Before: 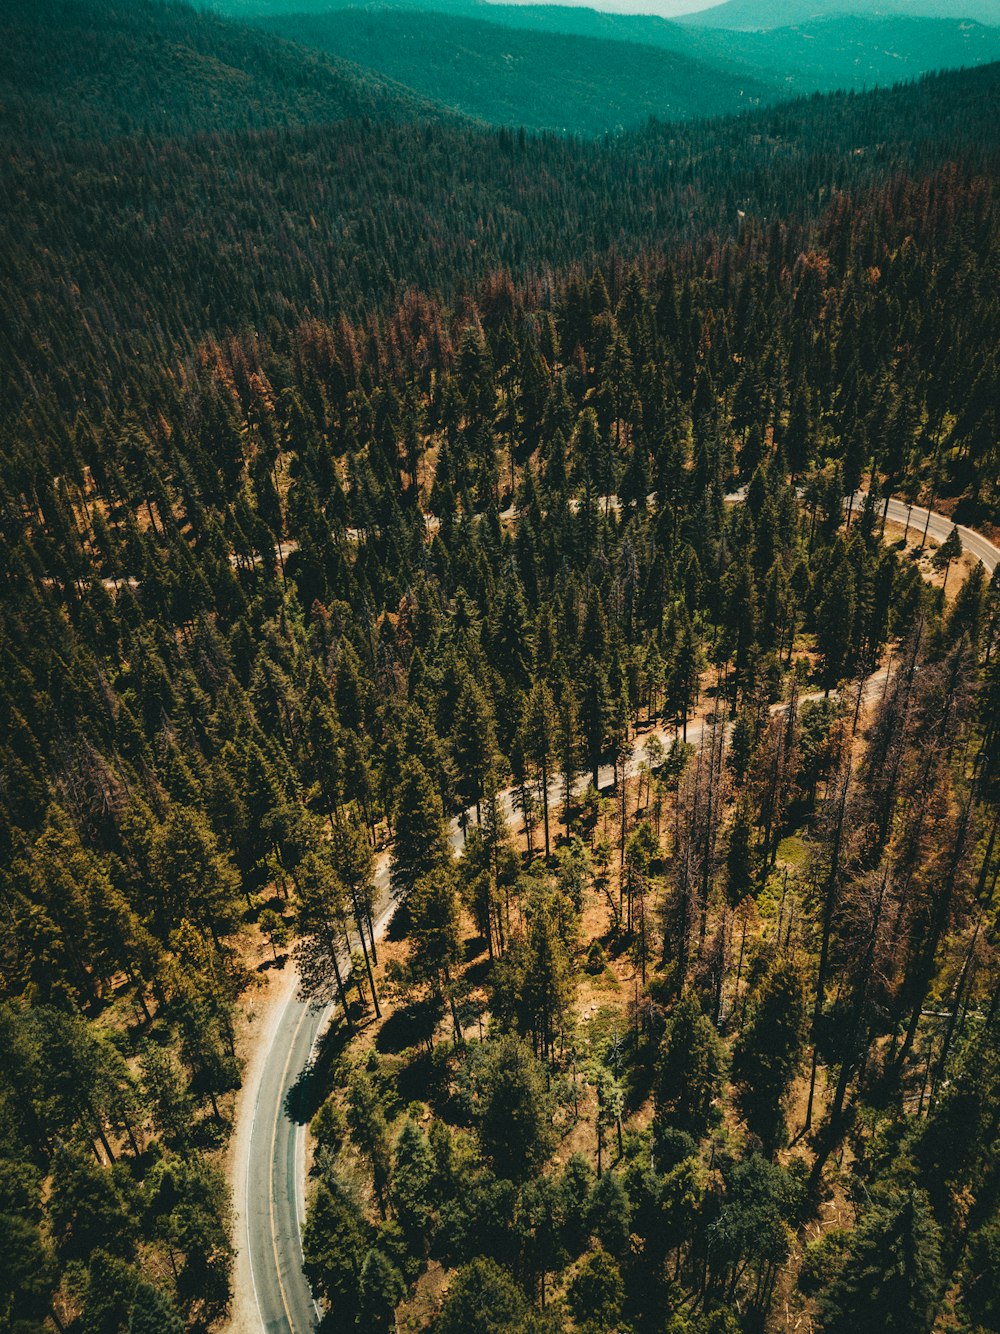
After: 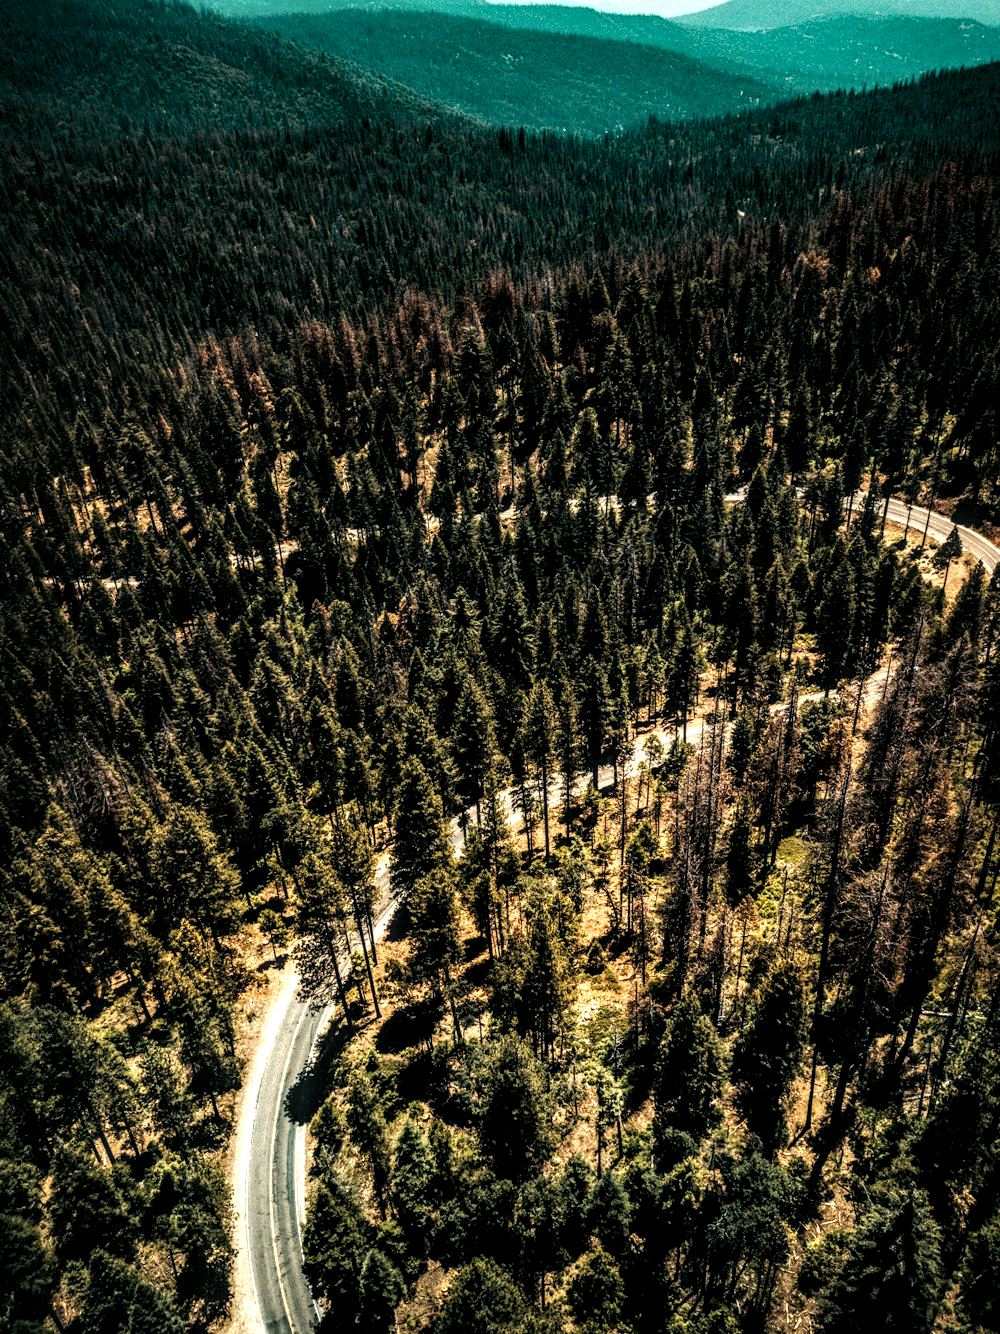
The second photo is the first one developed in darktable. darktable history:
color balance rgb: shadows lift › luminance -10%, power › luminance -9%, linear chroma grading › global chroma 10%, global vibrance 10%, contrast 15%, saturation formula JzAzBz (2021)
tone curve: curves: ch0 [(0, 0) (0.003, 0.032) (0.011, 0.034) (0.025, 0.039) (0.044, 0.055) (0.069, 0.078) (0.1, 0.111) (0.136, 0.147) (0.177, 0.191) (0.224, 0.238) (0.277, 0.291) (0.335, 0.35) (0.399, 0.41) (0.468, 0.48) (0.543, 0.547) (0.623, 0.621) (0.709, 0.699) (0.801, 0.789) (0.898, 0.884) (1, 1)], preserve colors none
local contrast: detail 203%
